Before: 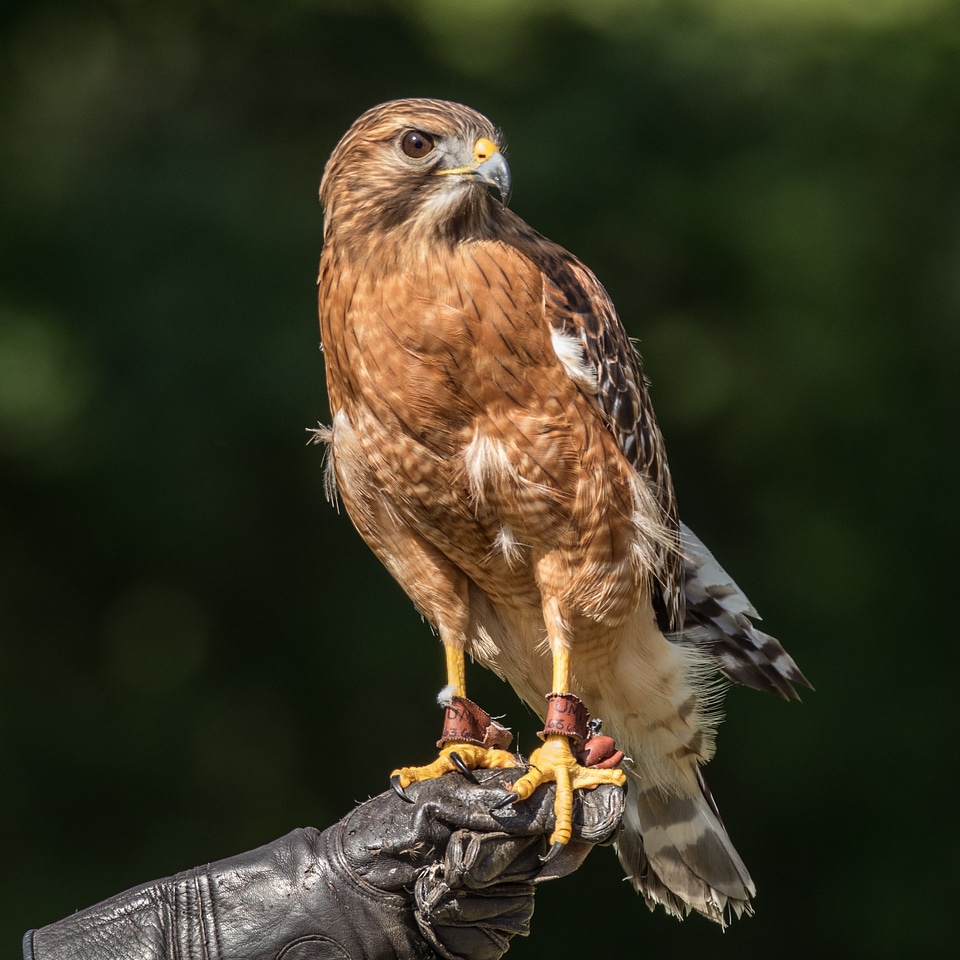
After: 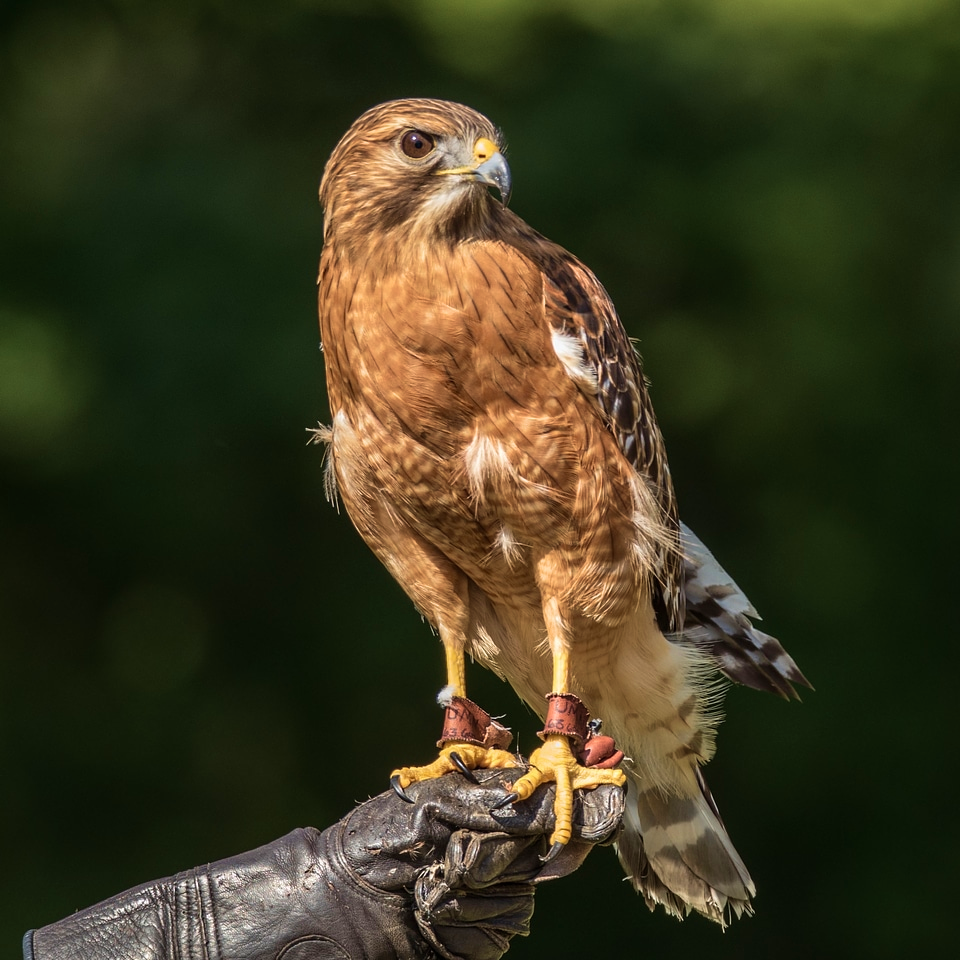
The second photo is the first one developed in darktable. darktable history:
velvia: strength 44.97%
